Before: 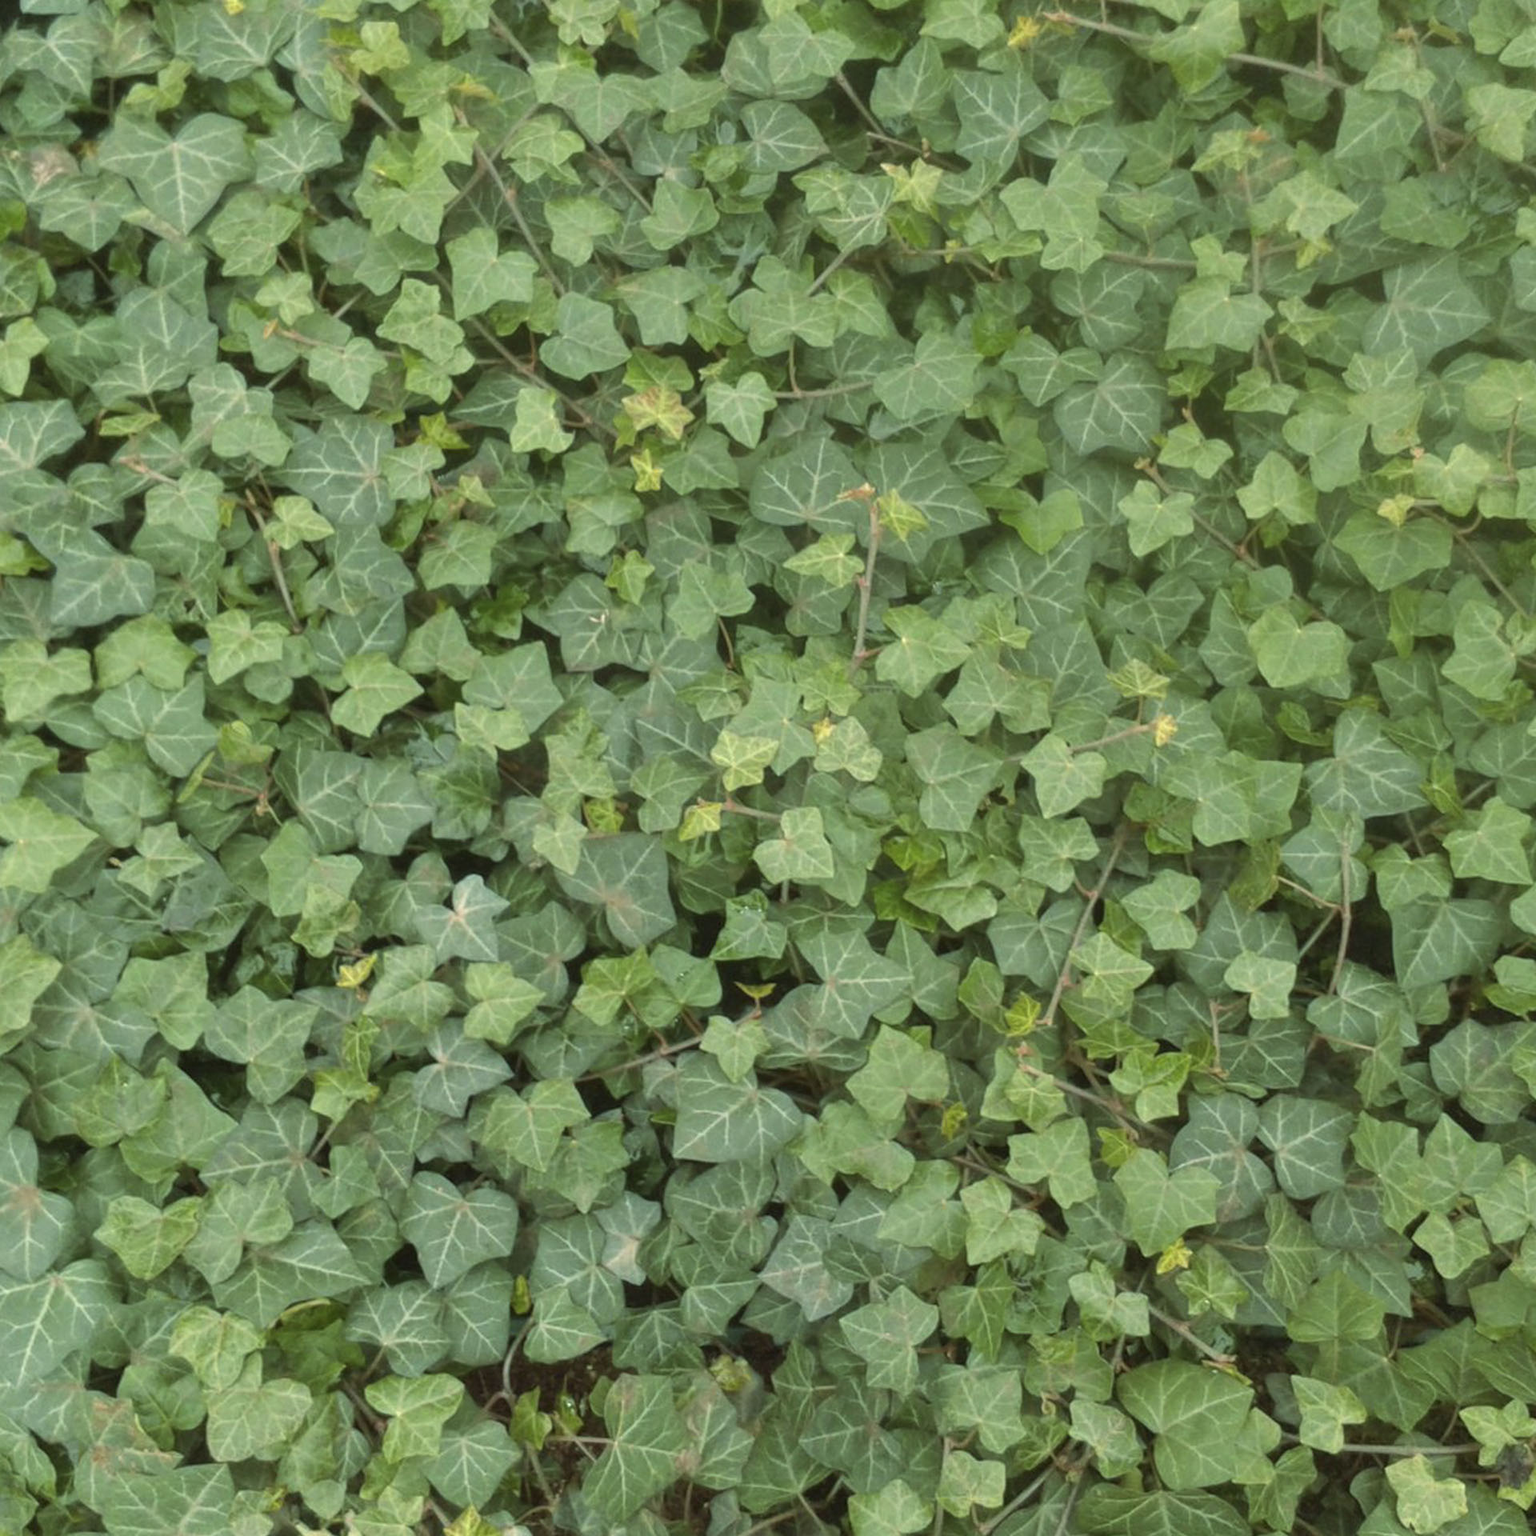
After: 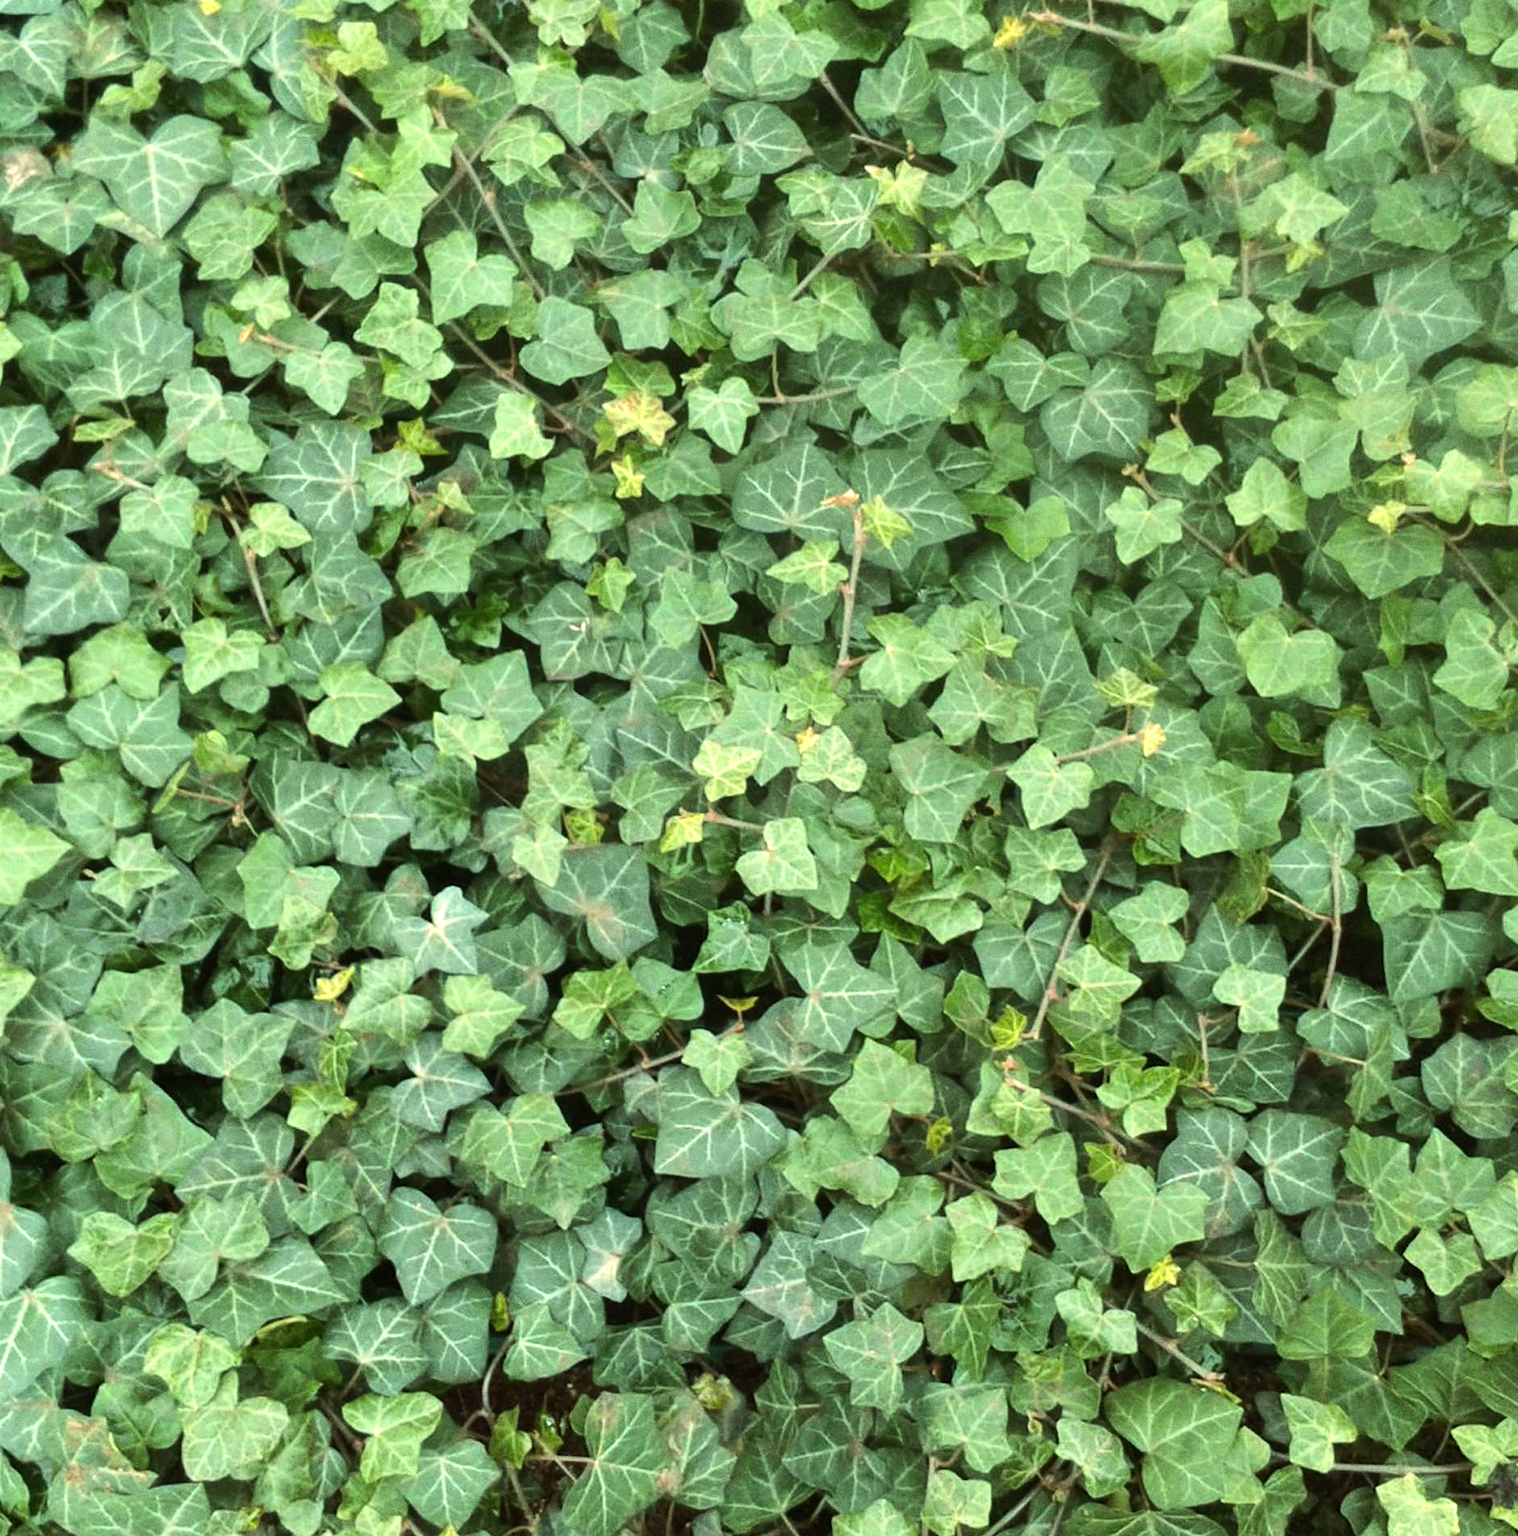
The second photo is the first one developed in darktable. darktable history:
crop and rotate: left 1.774%, right 0.633%, bottom 1.28%
grain: coarseness 0.09 ISO
tone equalizer: -8 EV -1.08 EV, -7 EV -1.01 EV, -6 EV -0.867 EV, -5 EV -0.578 EV, -3 EV 0.578 EV, -2 EV 0.867 EV, -1 EV 1.01 EV, +0 EV 1.08 EV, edges refinement/feathering 500, mask exposure compensation -1.57 EV, preserve details no
